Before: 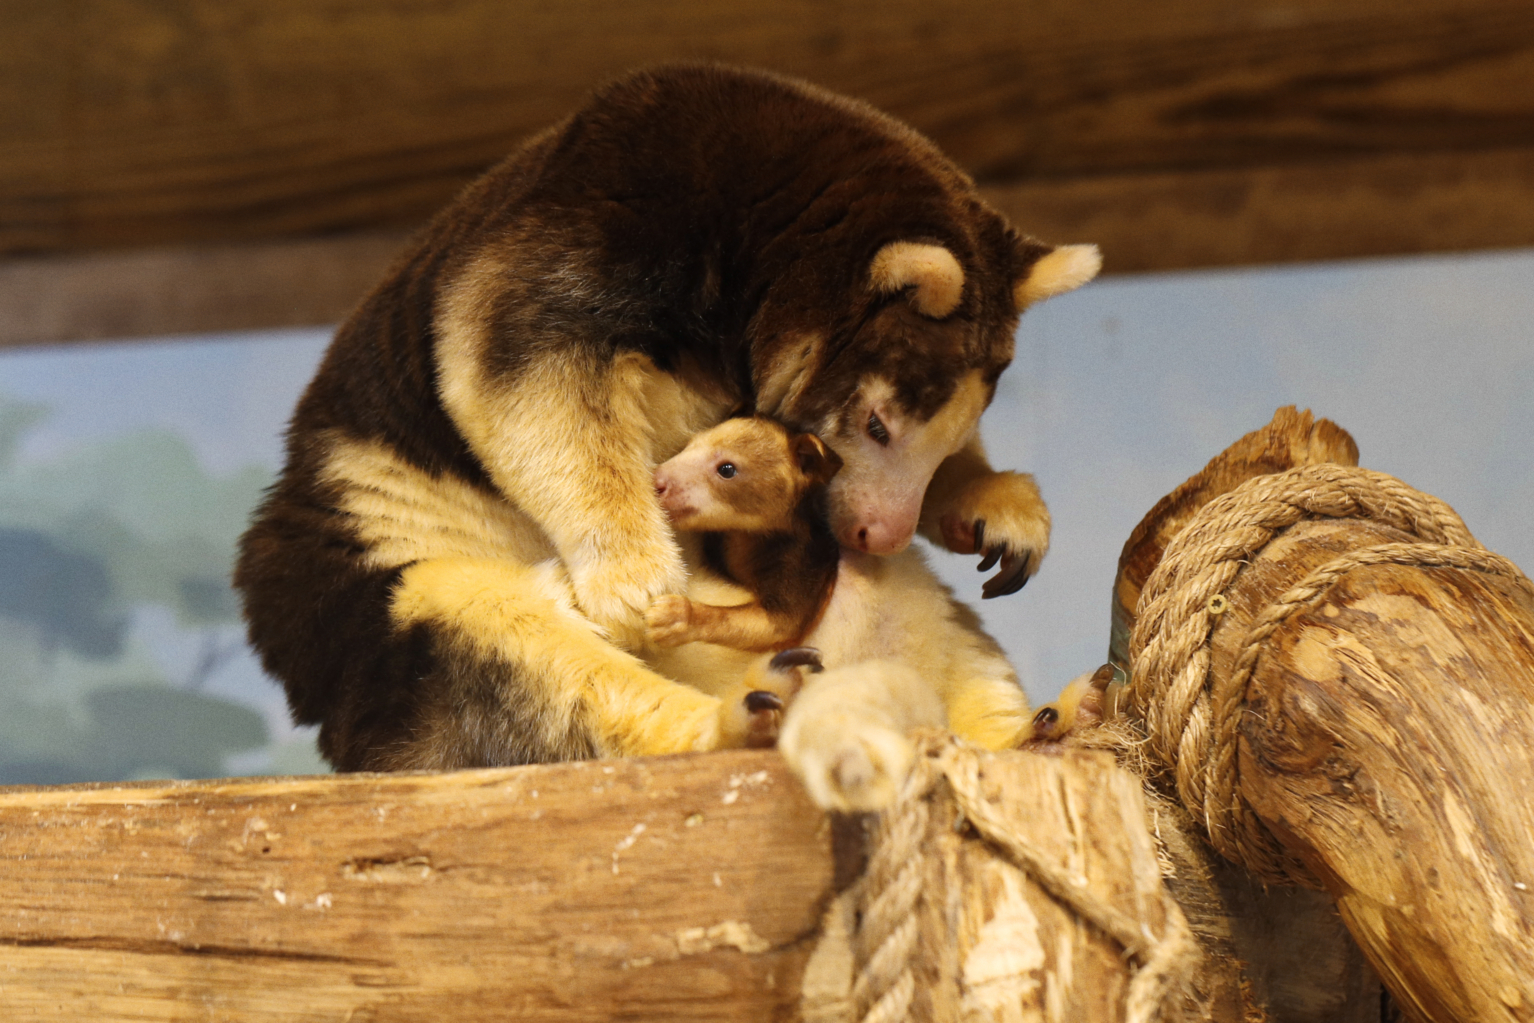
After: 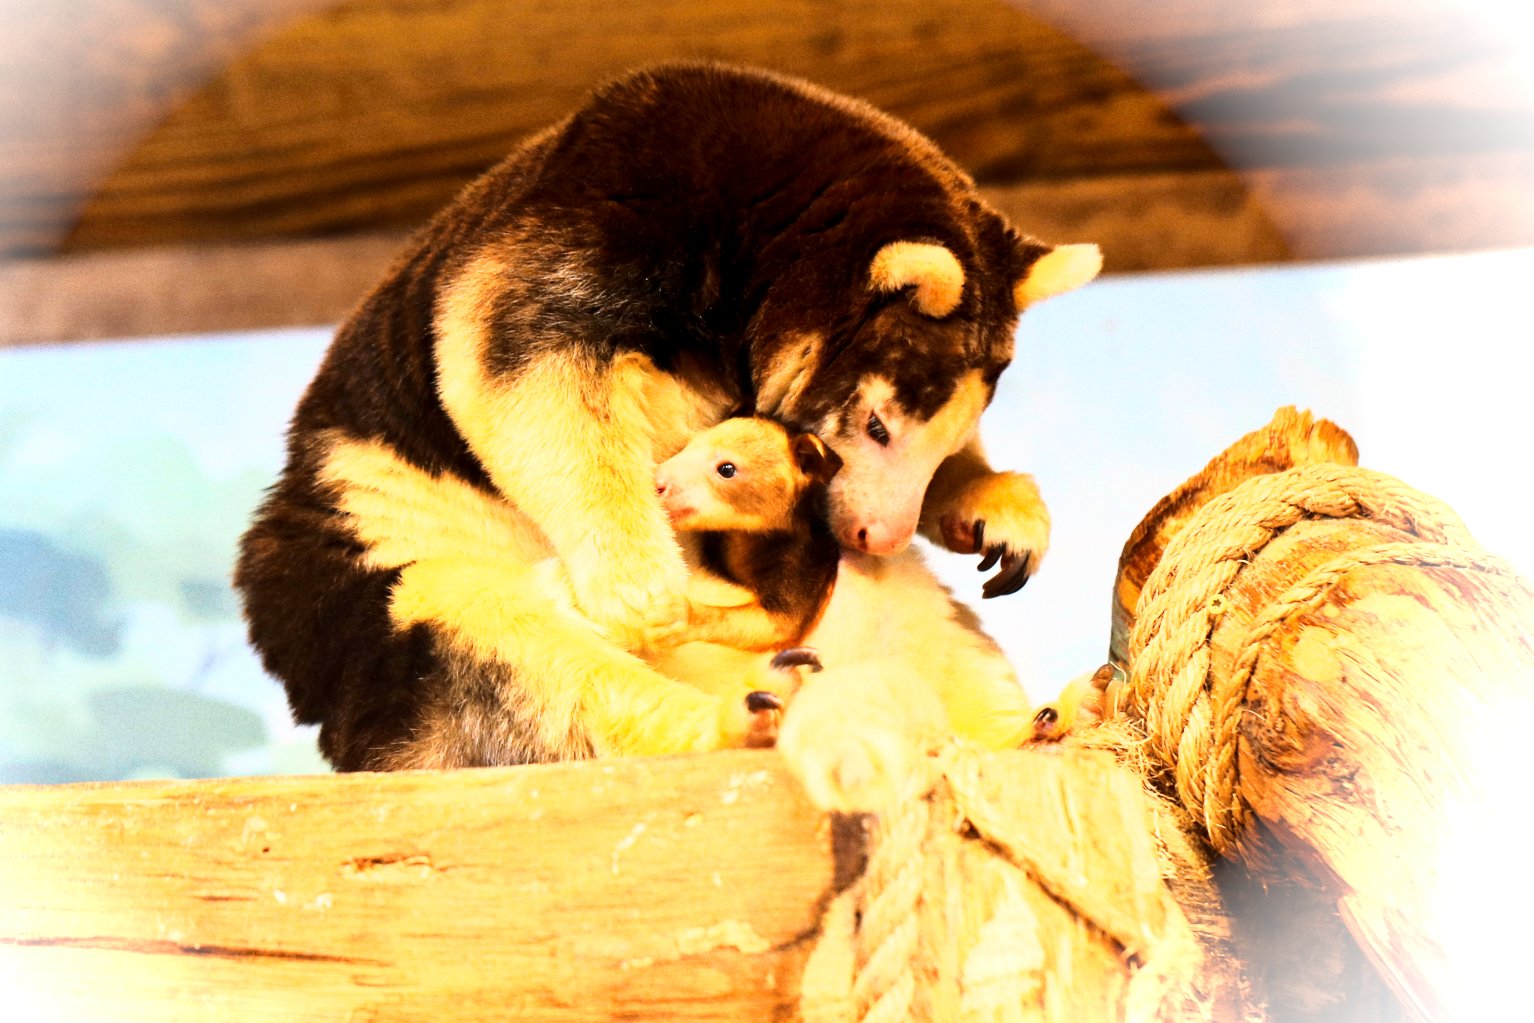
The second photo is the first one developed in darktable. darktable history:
base curve: curves: ch0 [(0, 0) (0.026, 0.03) (0.109, 0.232) (0.351, 0.748) (0.669, 0.968) (1, 1)]
exposure: black level correction 0.001, exposure 0.674 EV, compensate highlight preservation false
vignetting: fall-off start 89.33%, fall-off radius 43.37%, brightness 0.994, saturation -0.49, center (-0.122, -0.01), width/height ratio 1.166
